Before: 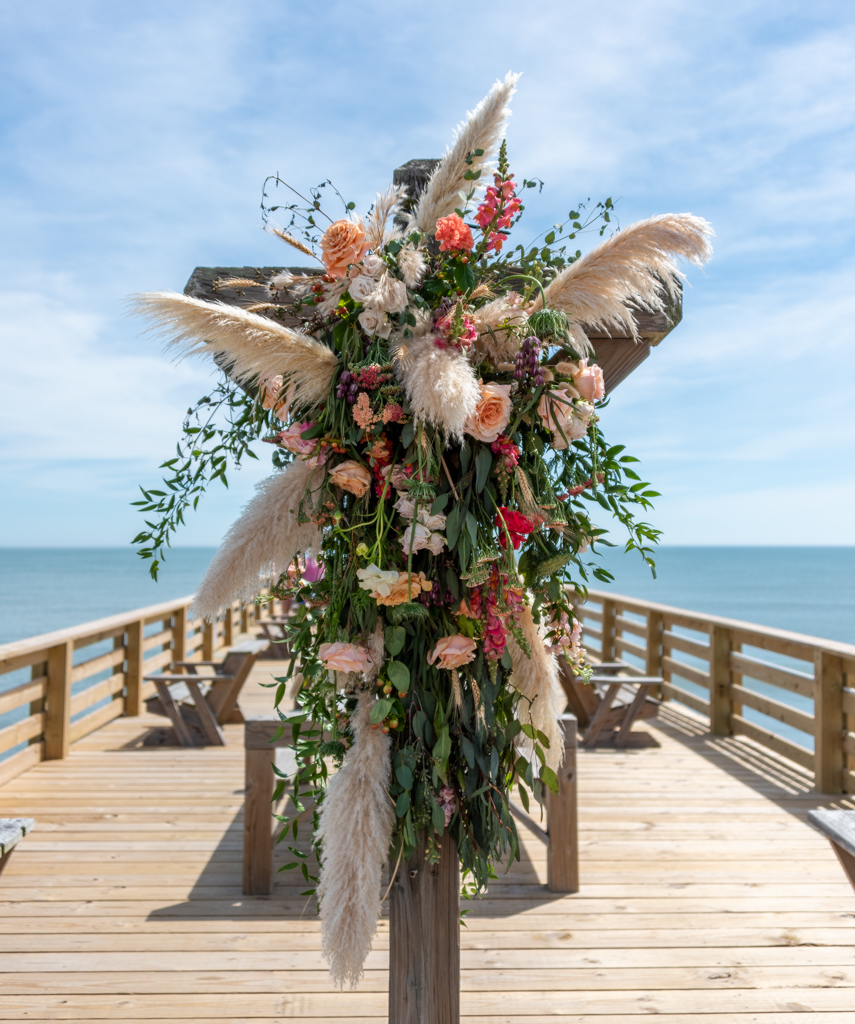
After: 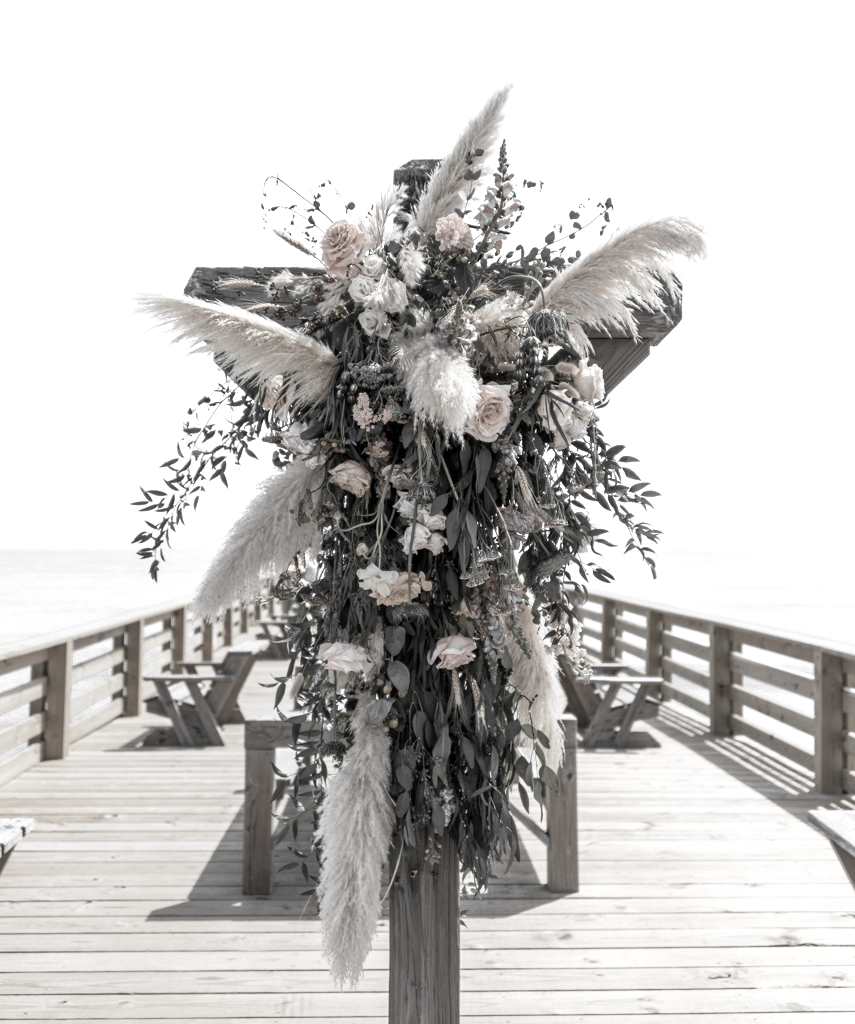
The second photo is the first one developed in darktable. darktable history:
base curve: curves: ch0 [(0, 0) (0.666, 0.806) (1, 1)], preserve colors none
color zones: curves: ch0 [(0, 0.613) (0.01, 0.613) (0.245, 0.448) (0.498, 0.529) (0.642, 0.665) (0.879, 0.777) (0.99, 0.613)]; ch1 [(0, 0.035) (0.121, 0.189) (0.259, 0.197) (0.415, 0.061) (0.589, 0.022) (0.732, 0.022) (0.857, 0.026) (0.991, 0.053)], mix 39.65%
exposure: exposure 0.215 EV, compensate highlight preservation false
